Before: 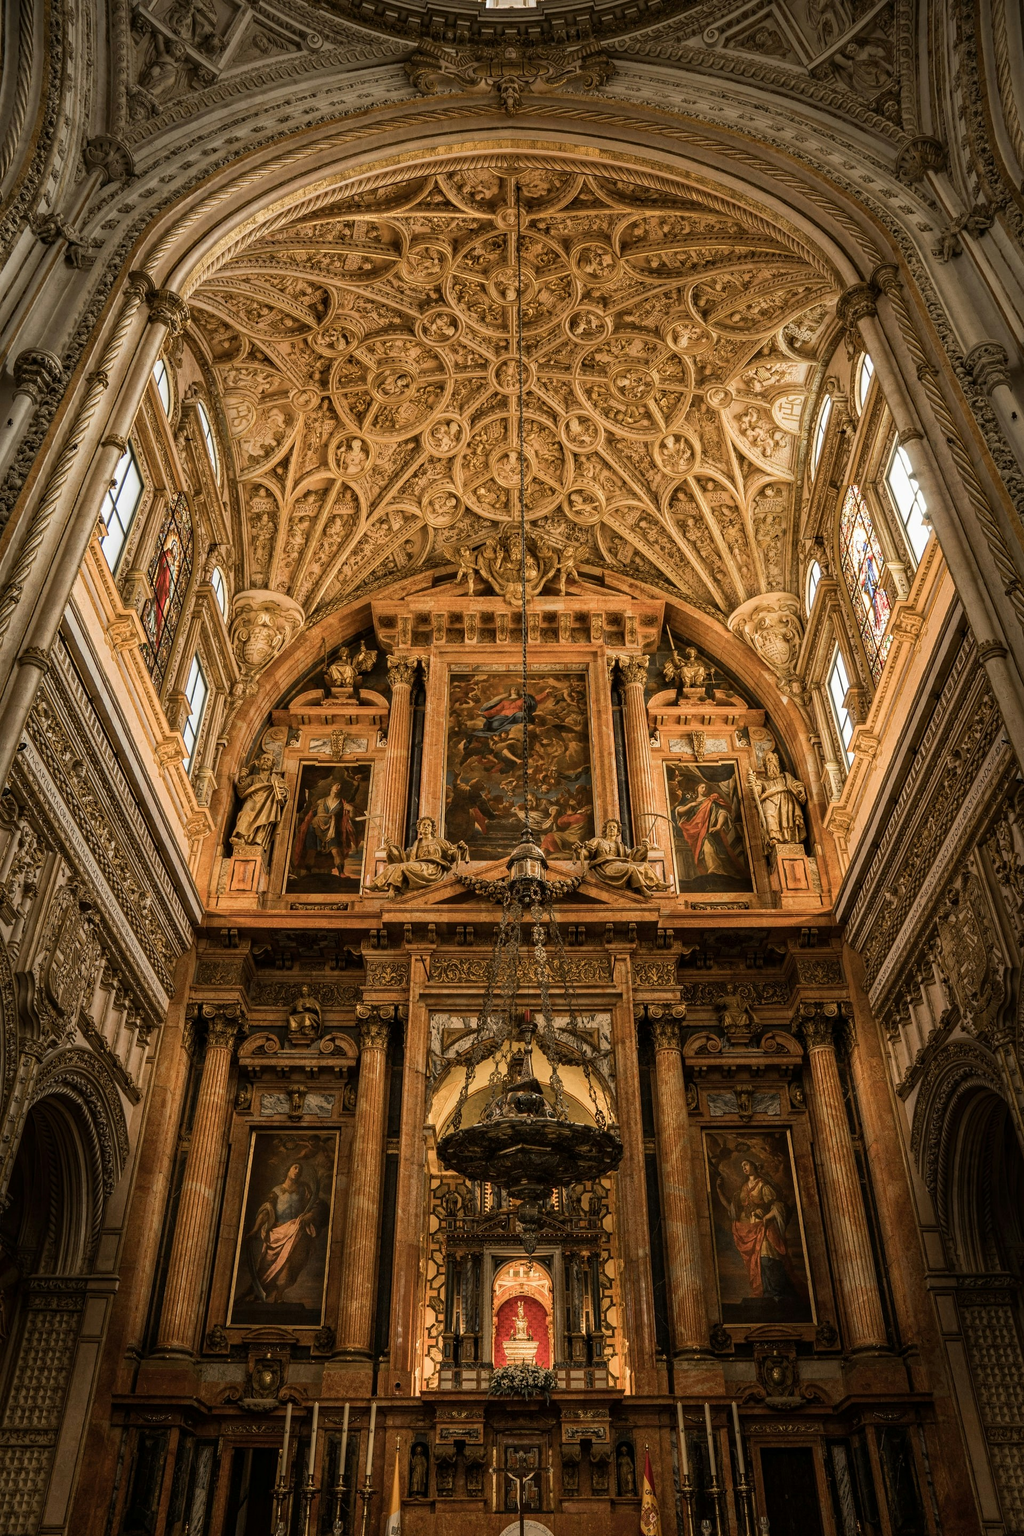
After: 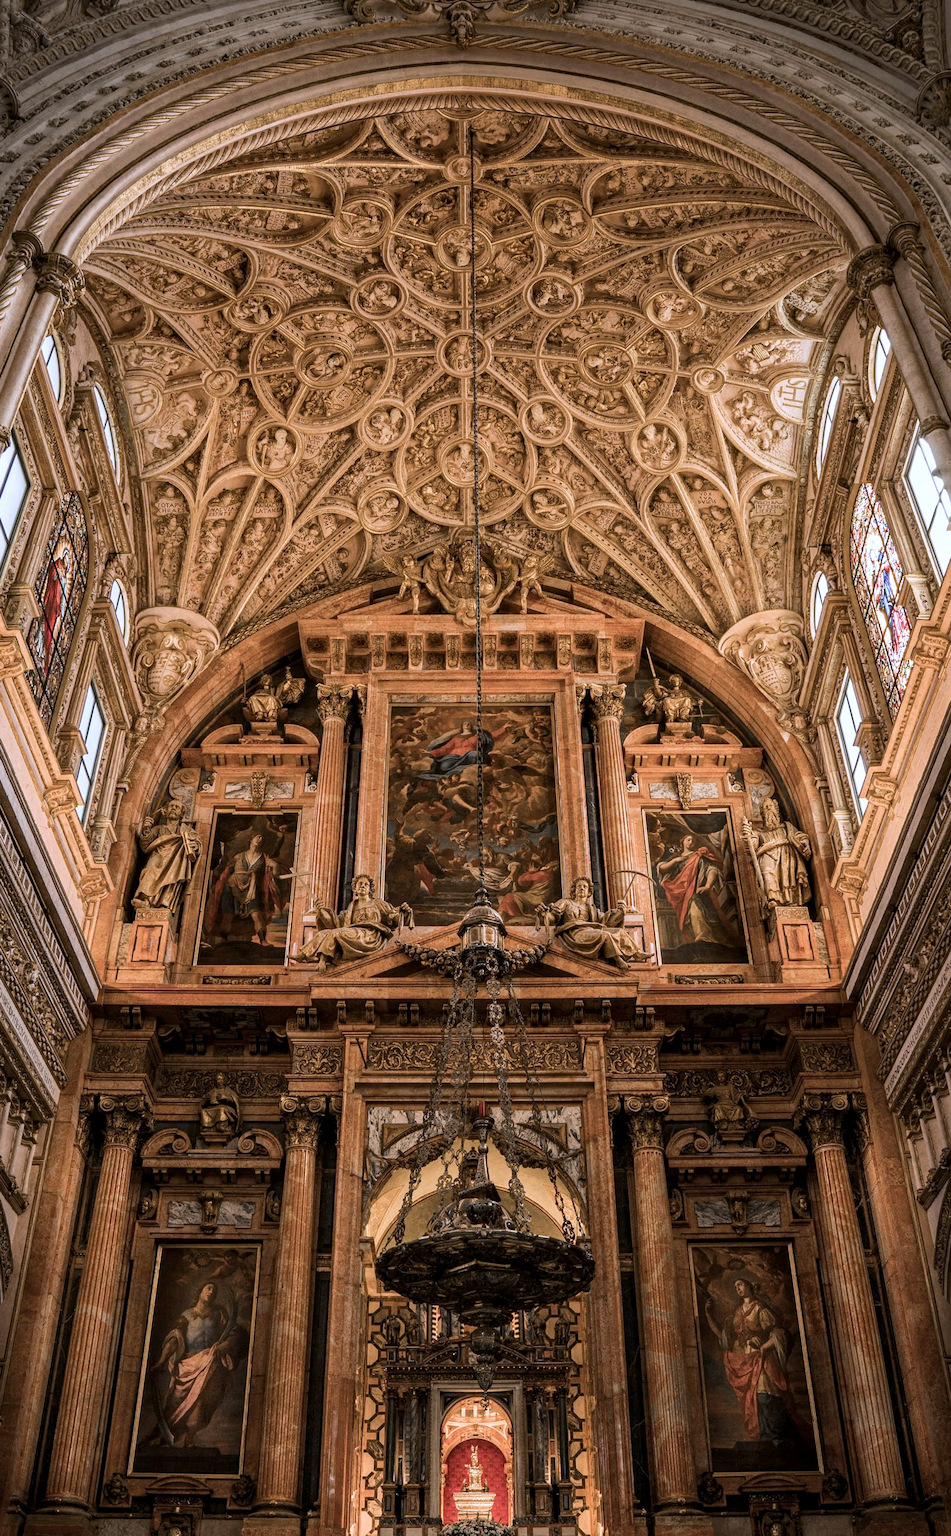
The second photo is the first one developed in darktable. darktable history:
color calibration: illuminant as shot in camera, x 0.377, y 0.393, temperature 4198.77 K
exposure: compensate highlight preservation false
local contrast: highlights 105%, shadows 103%, detail 119%, midtone range 0.2
crop: left 11.588%, top 4.906%, right 9.597%, bottom 10.267%
